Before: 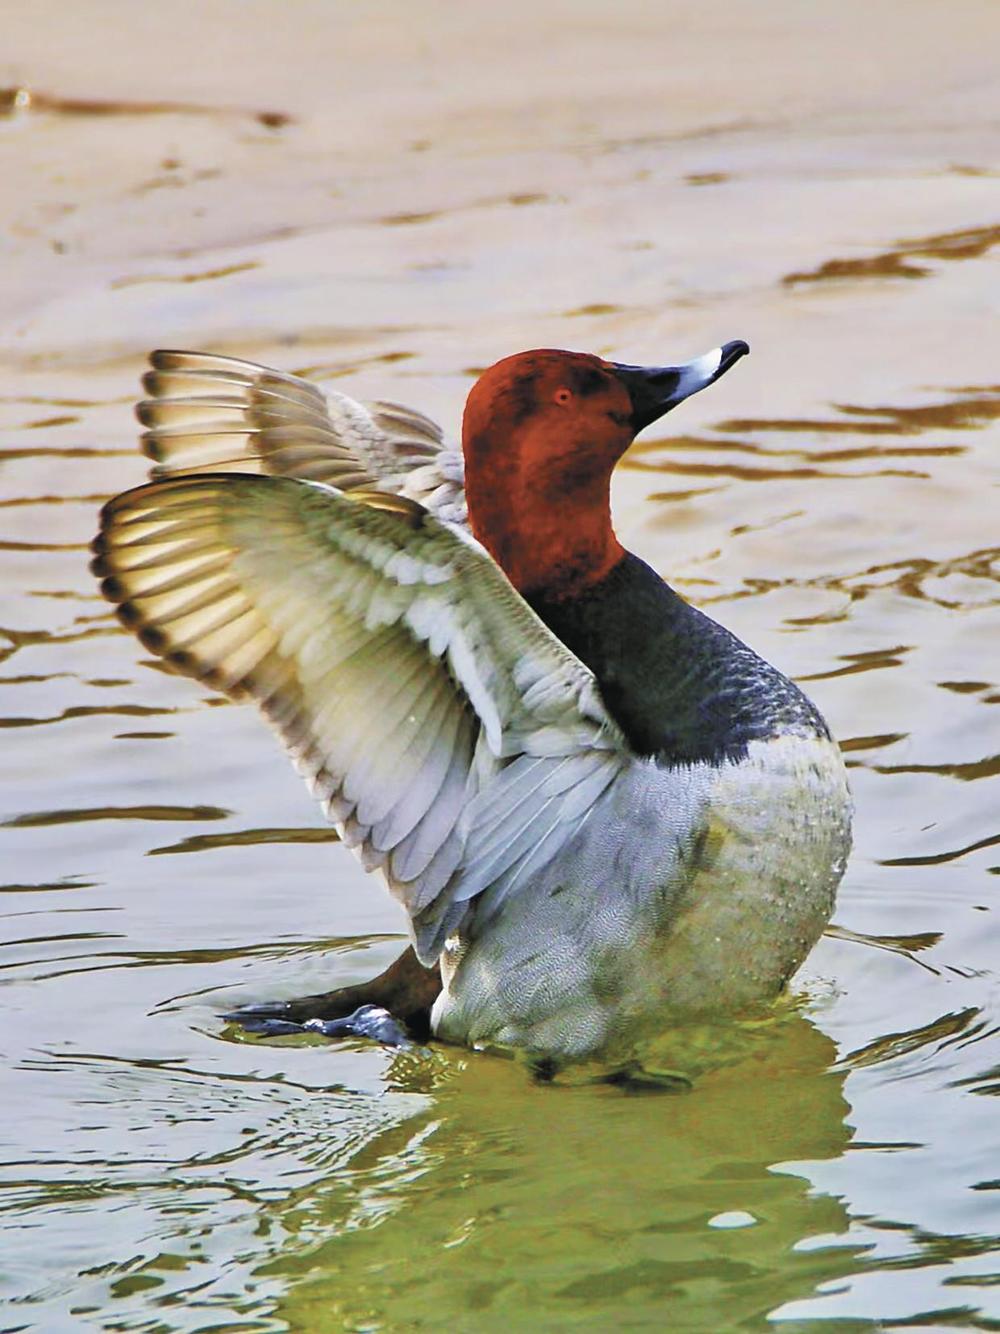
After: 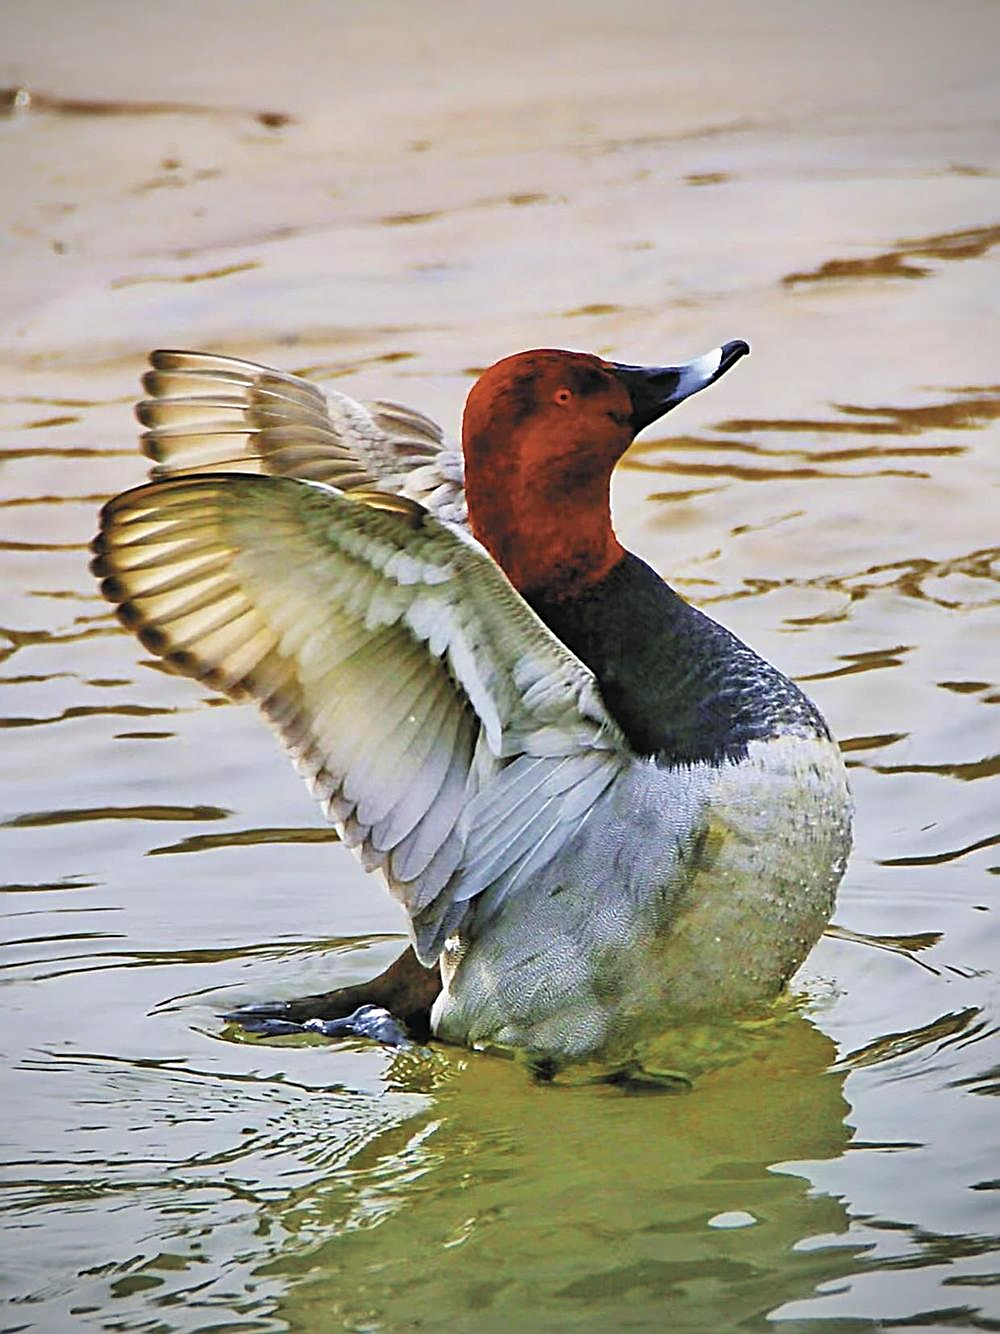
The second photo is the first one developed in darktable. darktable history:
sharpen: radius 2.537, amount 0.622
vignetting: fall-off start 79.7%, center (-0.031, -0.049), unbound false
